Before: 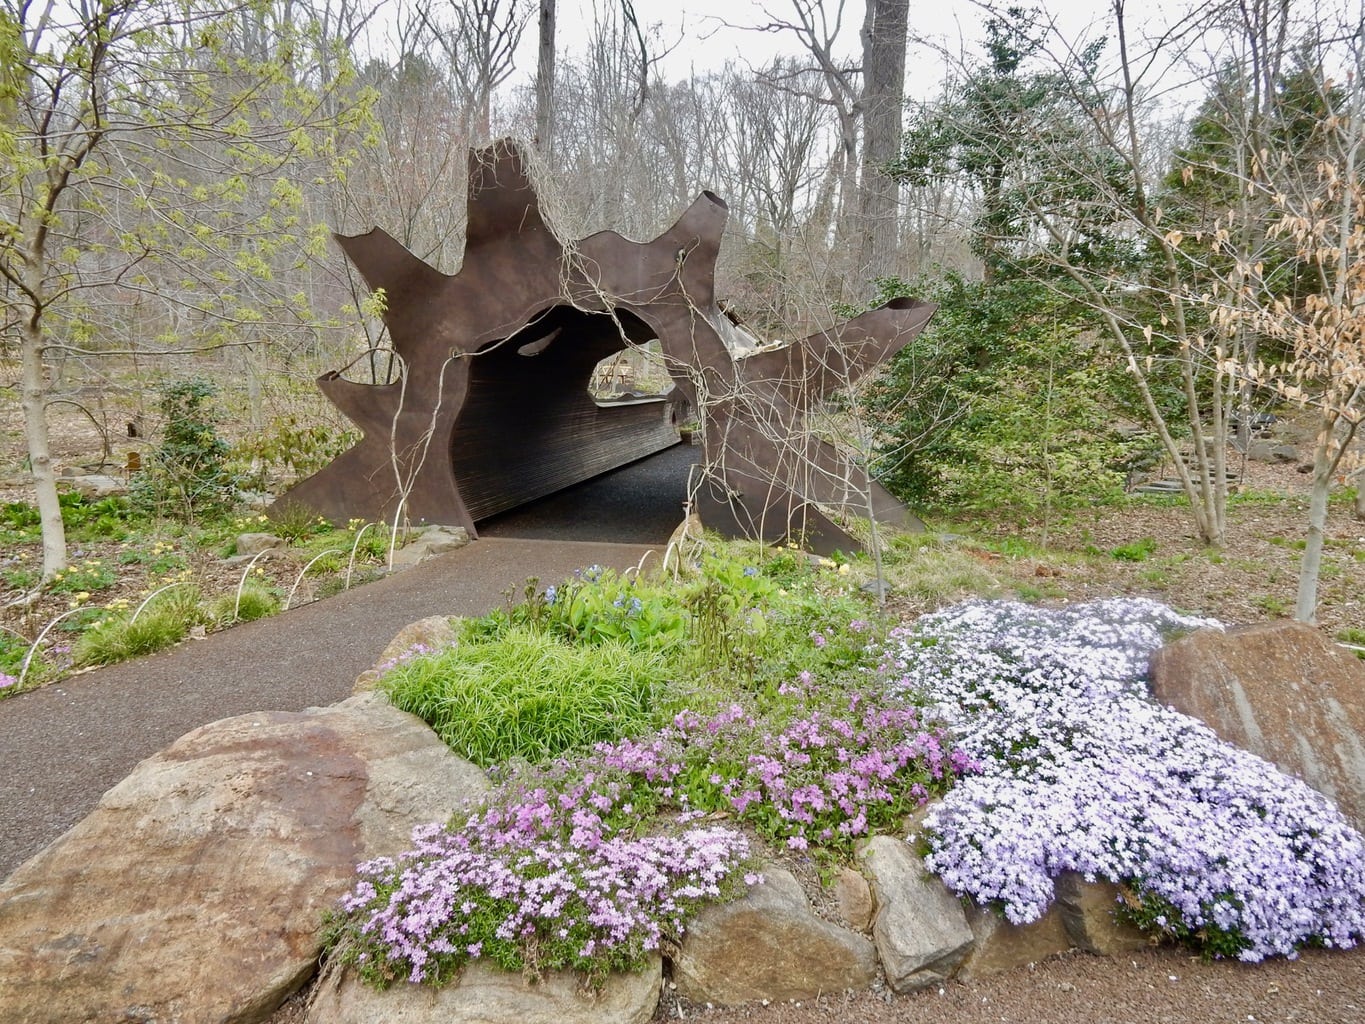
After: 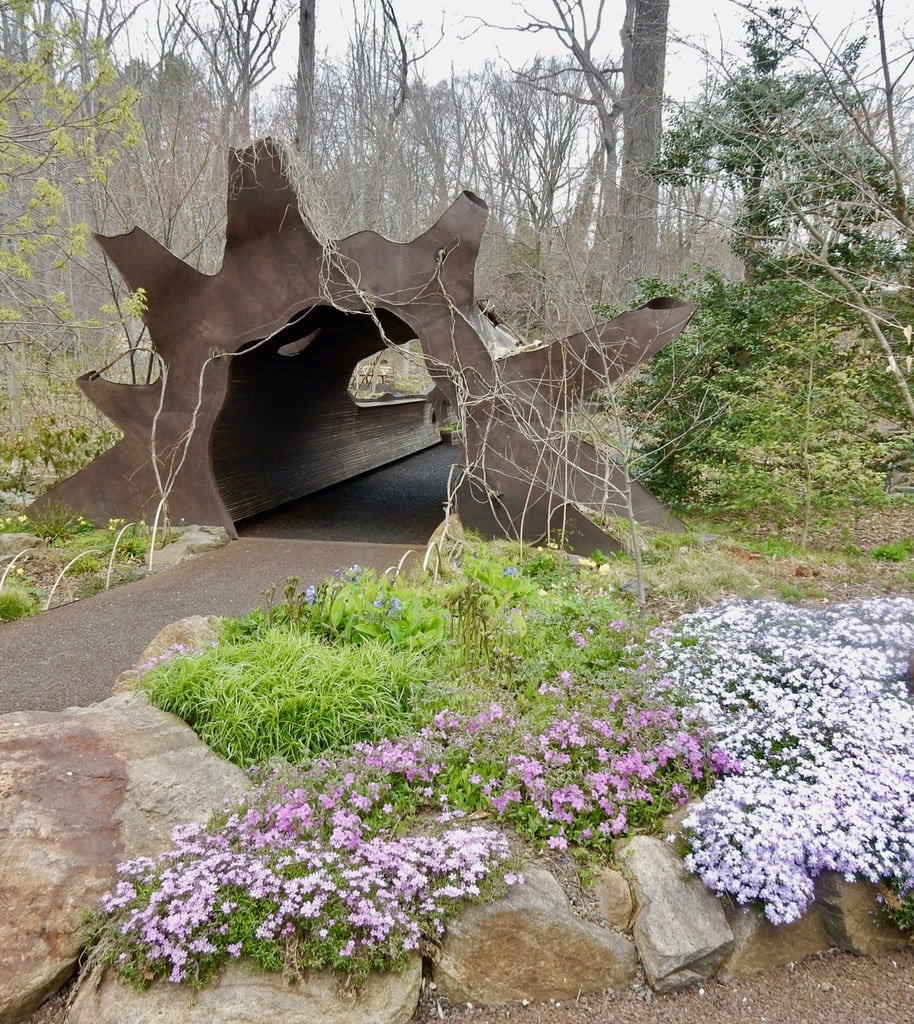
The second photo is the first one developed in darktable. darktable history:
crop and rotate: left 17.592%, right 15.395%
